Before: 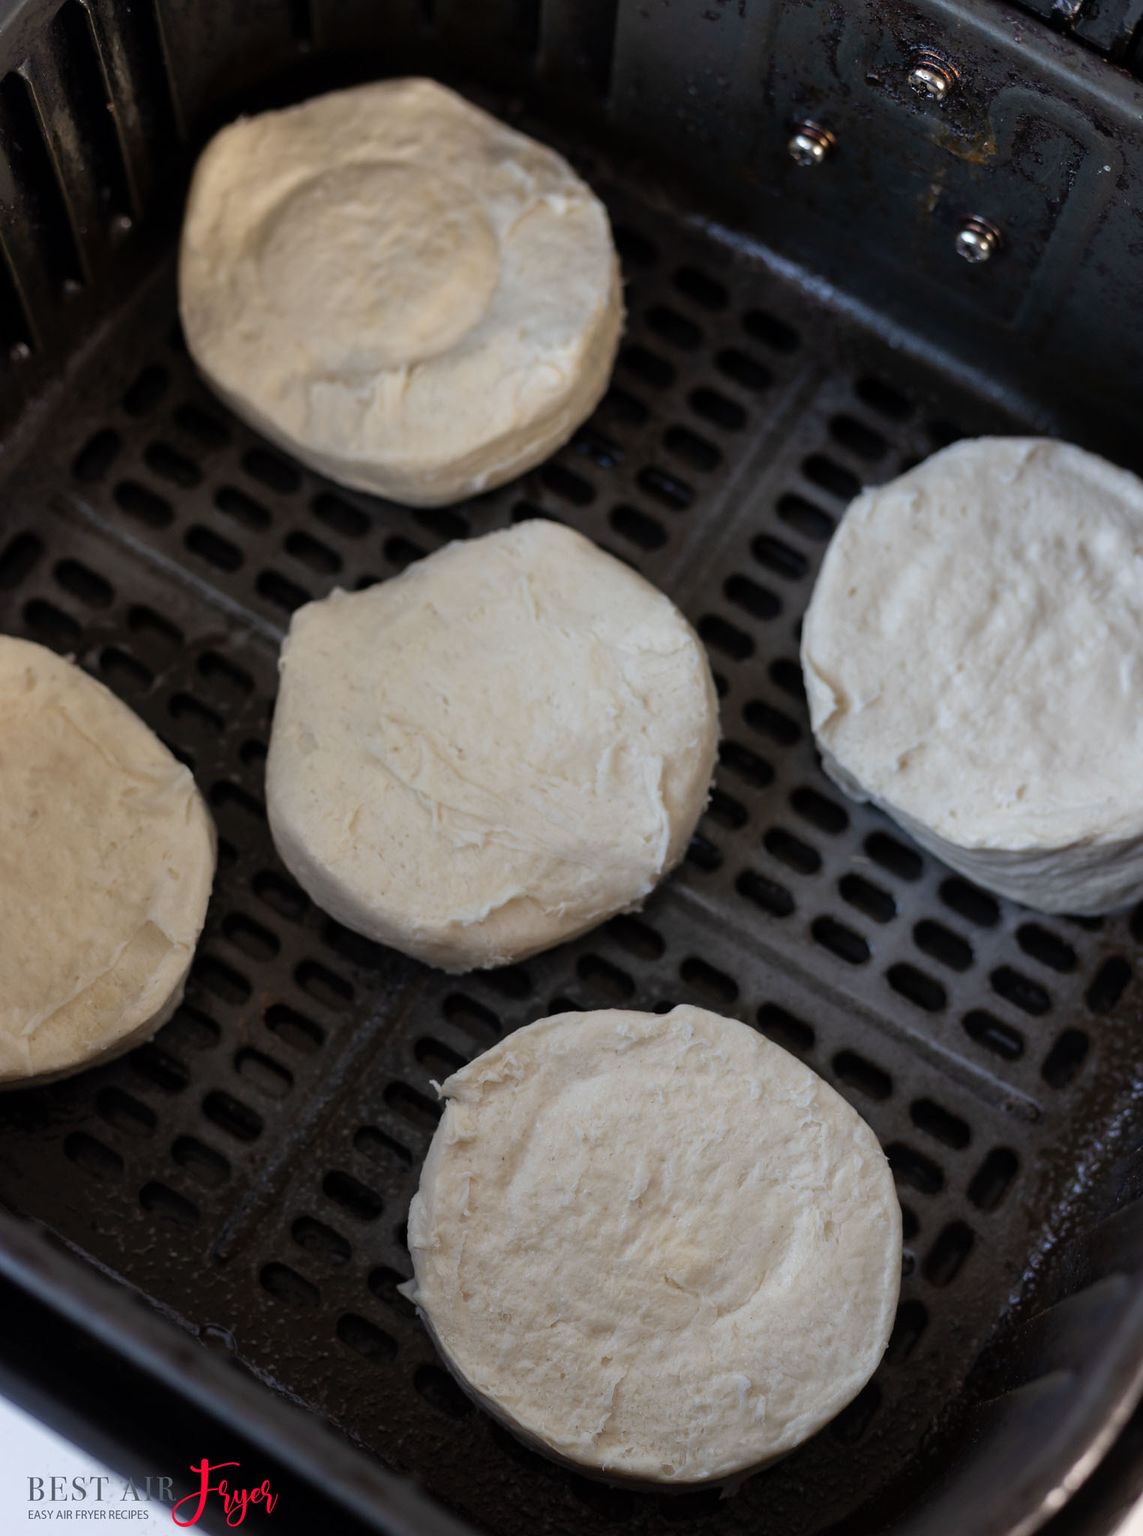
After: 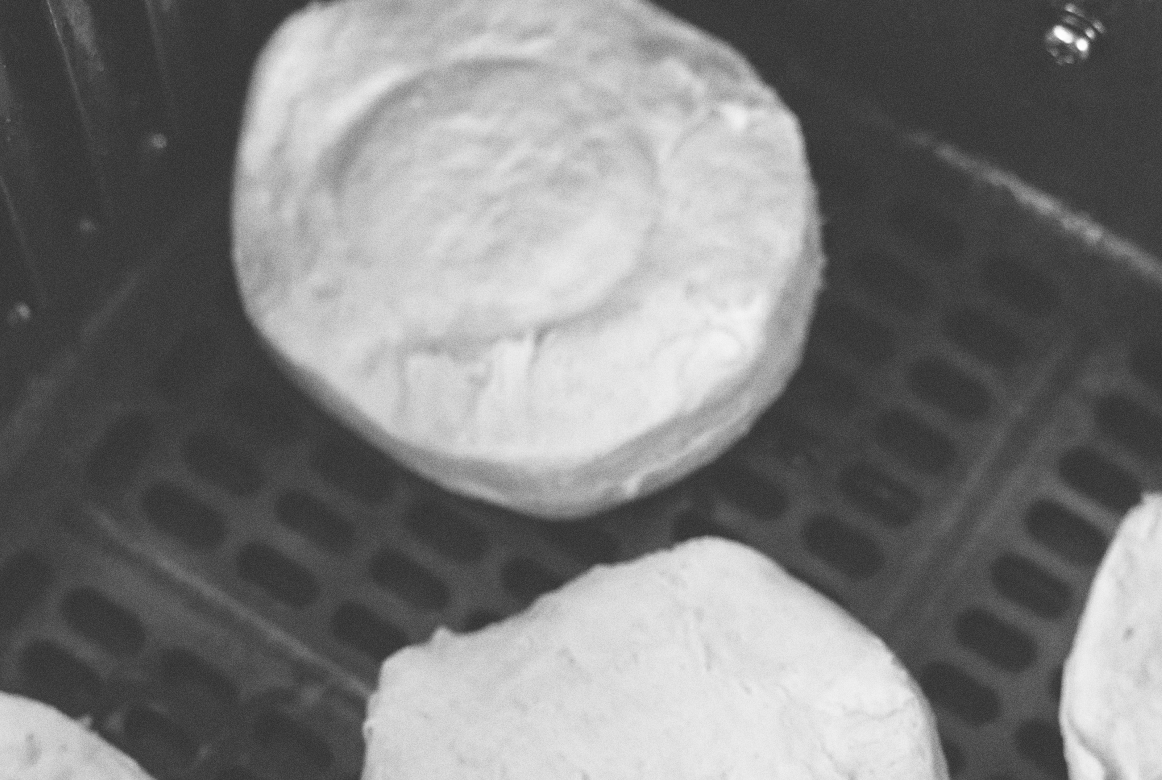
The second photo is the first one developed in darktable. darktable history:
grain: coarseness 0.09 ISO
base curve: curves: ch0 [(0, 0) (0.557, 0.834) (1, 1)]
crop: left 0.579%, top 7.627%, right 23.167%, bottom 54.275%
color zones: curves: ch1 [(0, -0.394) (0.143, -0.394) (0.286, -0.394) (0.429, -0.392) (0.571, -0.391) (0.714, -0.391) (0.857, -0.391) (1, -0.394)]
contrast brightness saturation: contrast 0.06, brightness -0.01, saturation -0.23
exposure: black level correction -0.03, compensate highlight preservation false
